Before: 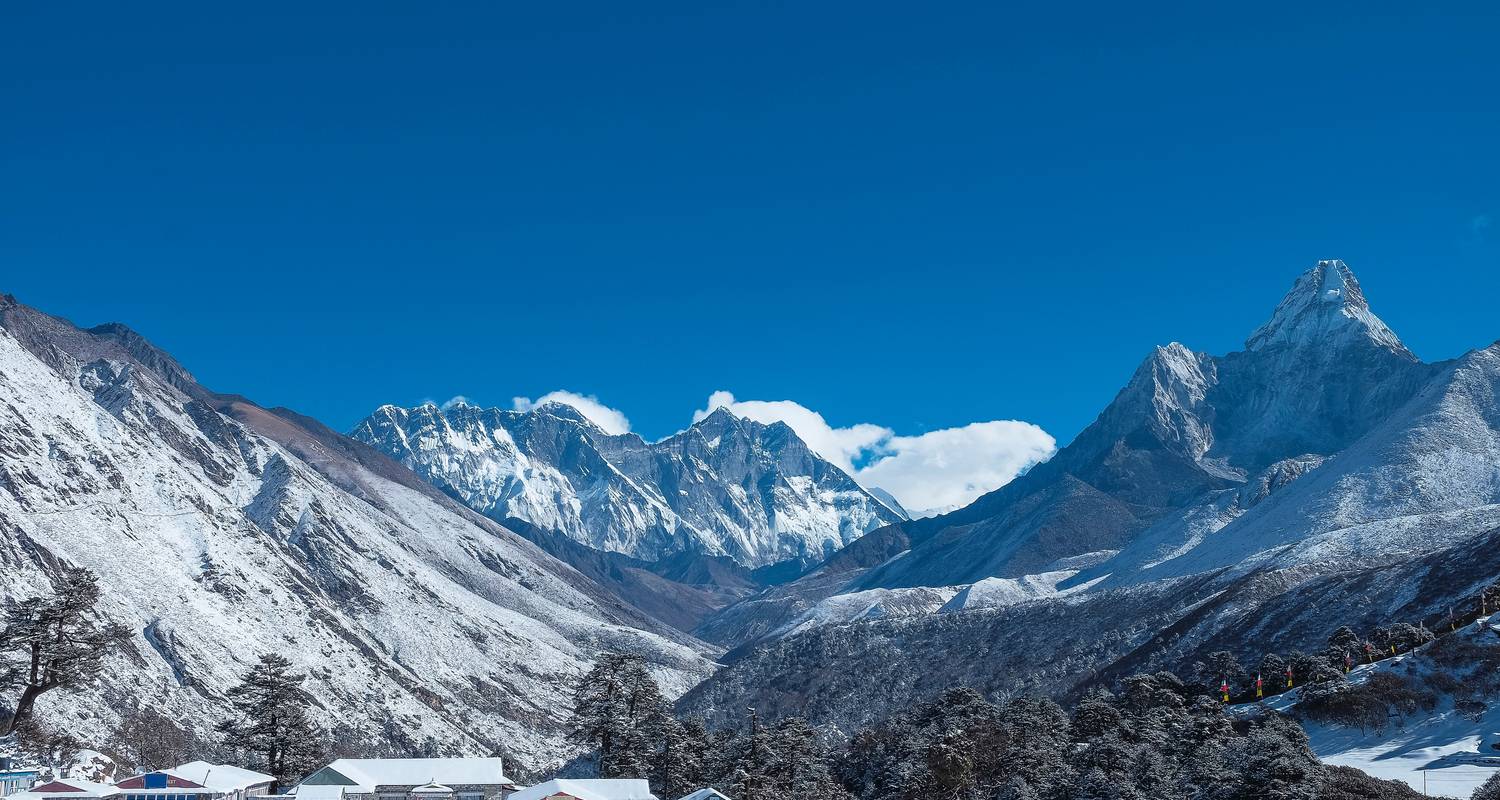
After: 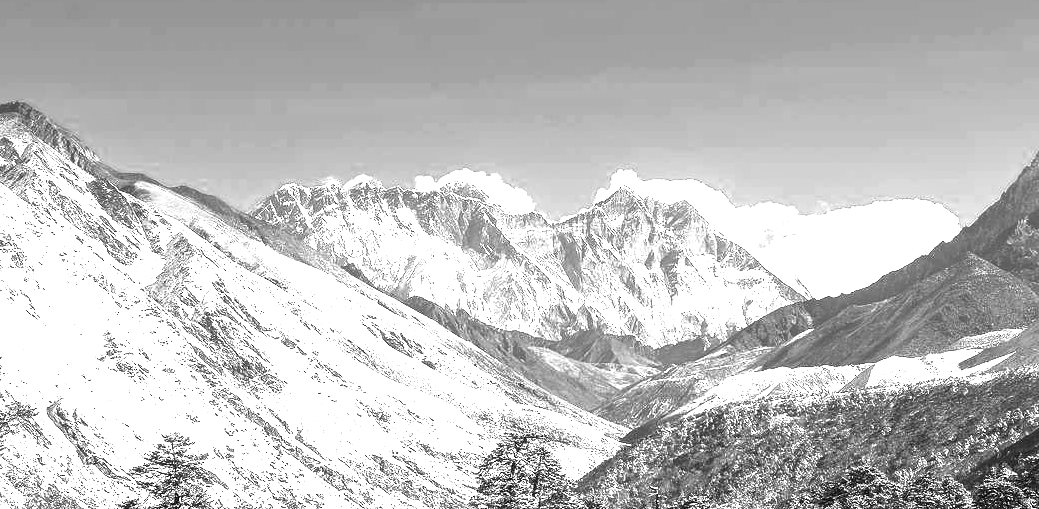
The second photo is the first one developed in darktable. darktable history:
color balance rgb: perceptual saturation grading › global saturation 25%, perceptual brilliance grading › global brilliance 35%, perceptual brilliance grading › highlights 50%, perceptual brilliance grading › mid-tones 60%, perceptual brilliance grading › shadows 35%, global vibrance 20%
crop: left 6.488%, top 27.668%, right 24.183%, bottom 8.656%
monochrome: on, module defaults
